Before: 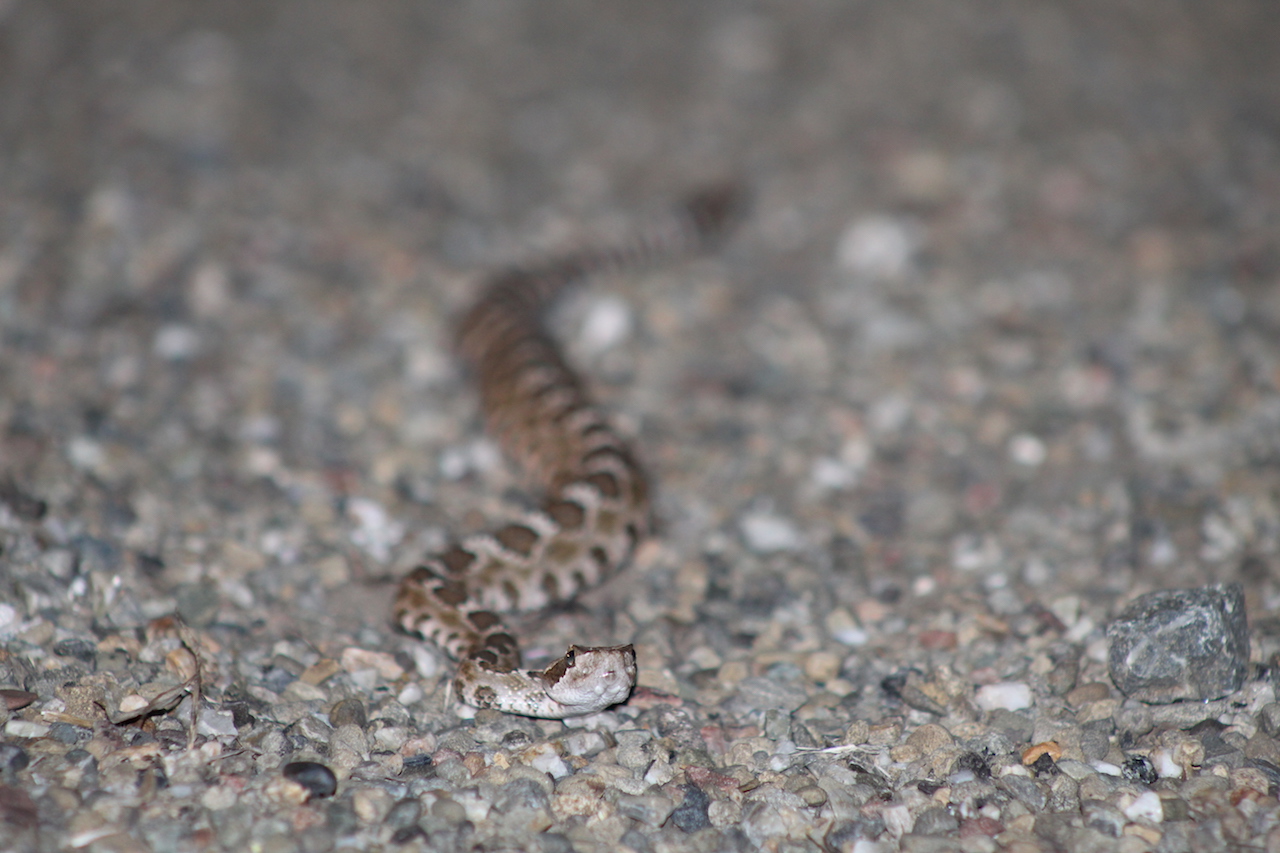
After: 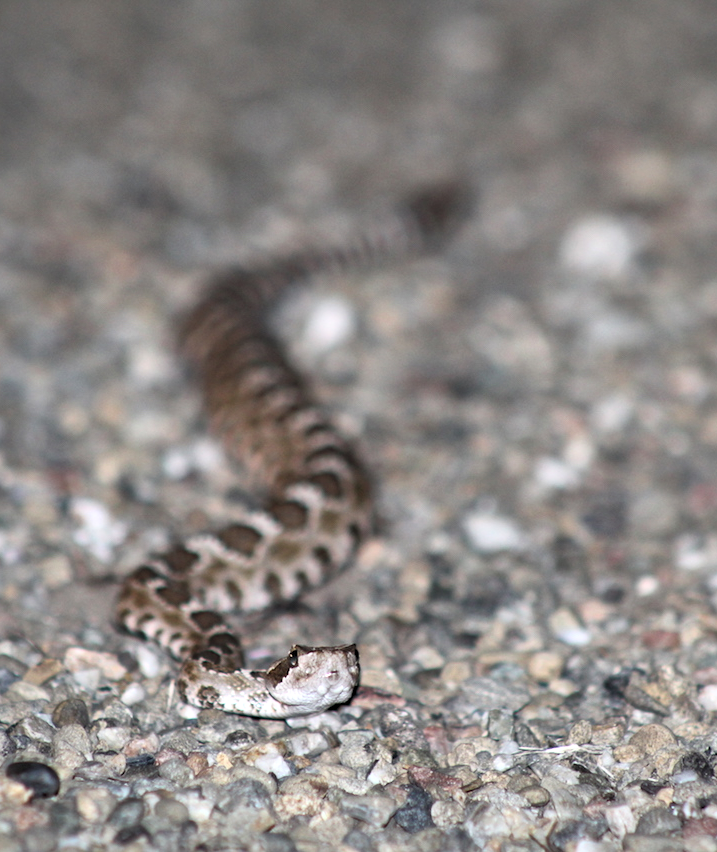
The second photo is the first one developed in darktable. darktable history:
local contrast: mode bilateral grid, contrast 20, coarseness 50, detail 130%, midtone range 0.2
base curve: curves: ch0 [(0, 0) (0.666, 0.806) (1, 1)]
levels: mode automatic, black 0.023%, white 99.97%, levels [0.062, 0.494, 0.925]
crop: left 21.674%, right 22.086%
